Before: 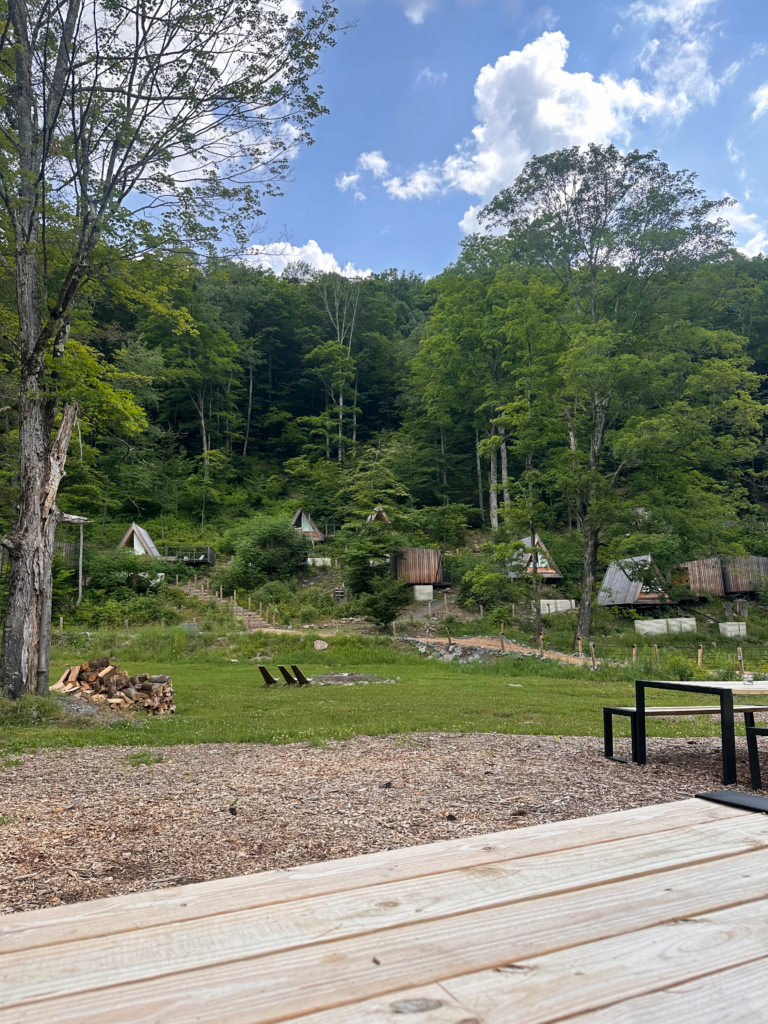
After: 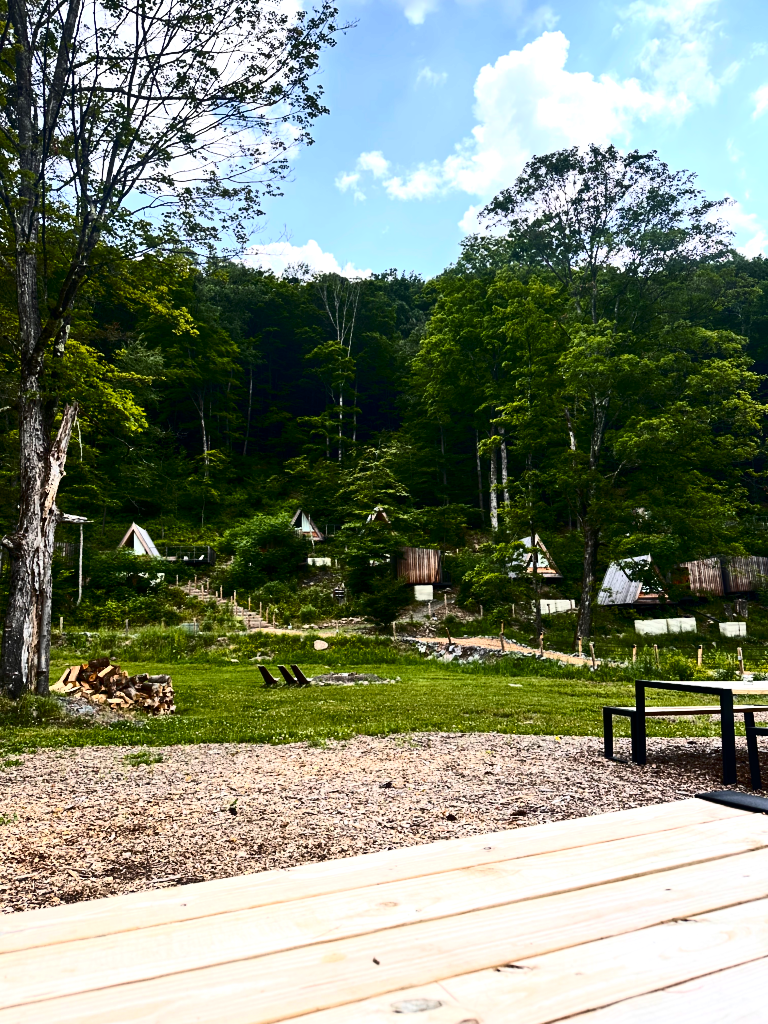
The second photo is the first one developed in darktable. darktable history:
color balance rgb: perceptual saturation grading › global saturation 36.004%, perceptual brilliance grading › highlights 15.802%, perceptual brilliance grading › shadows -14.417%, global vibrance 20%
contrast brightness saturation: contrast 0.491, saturation -0.083
sharpen: radius 2.894, amount 0.851, threshold 47.336
